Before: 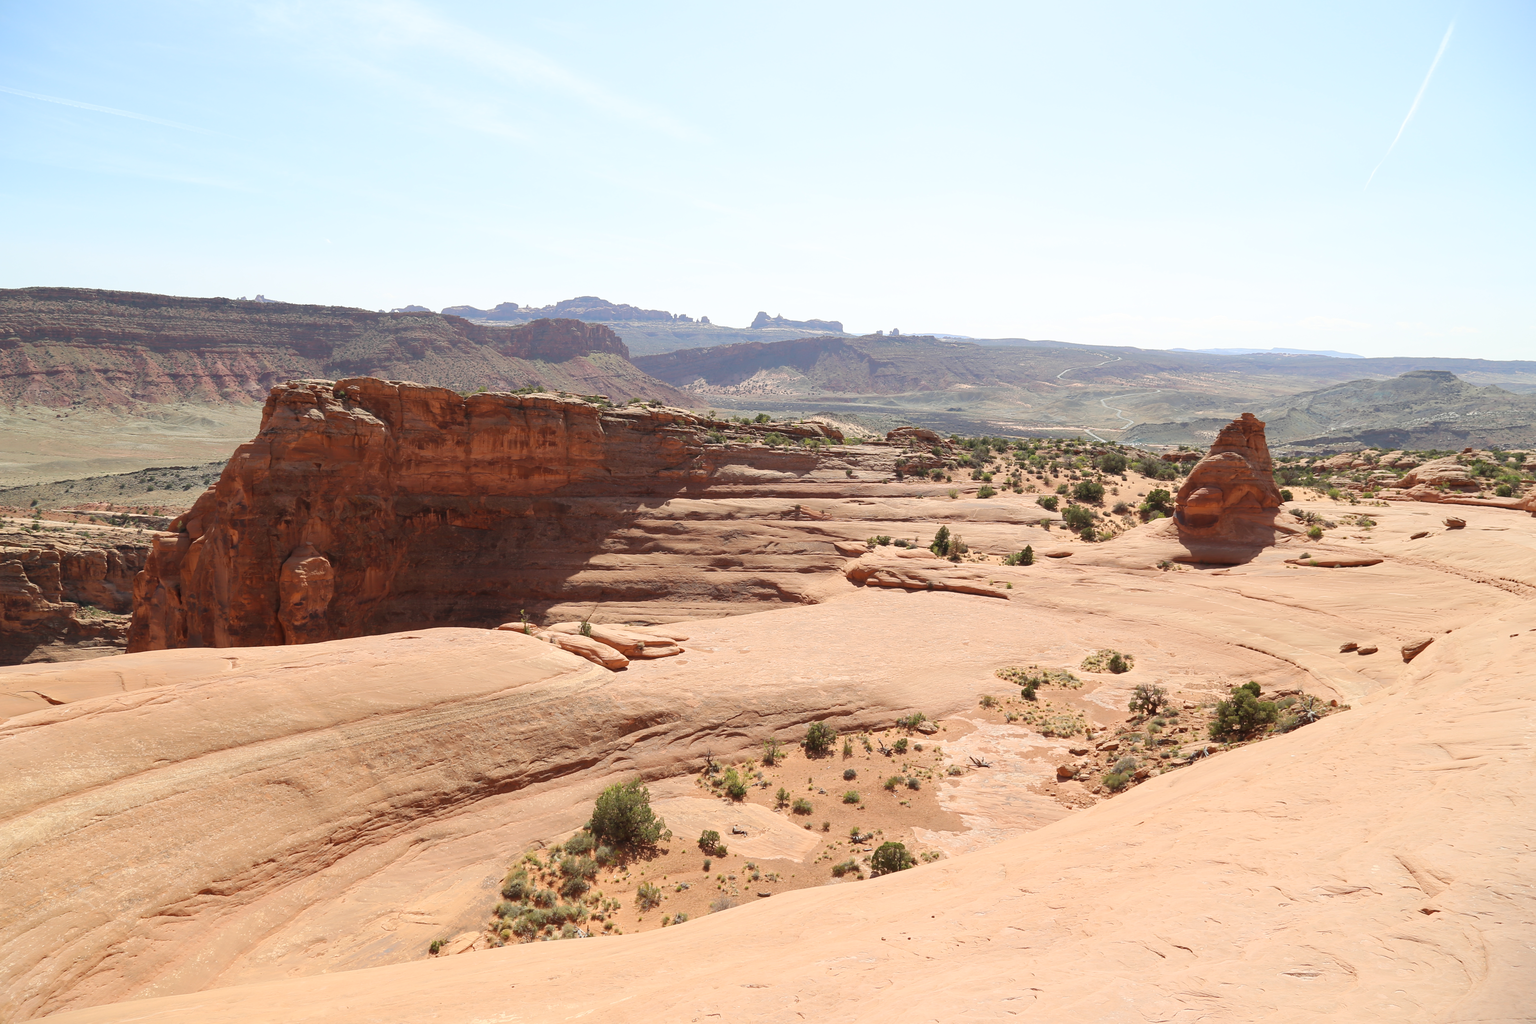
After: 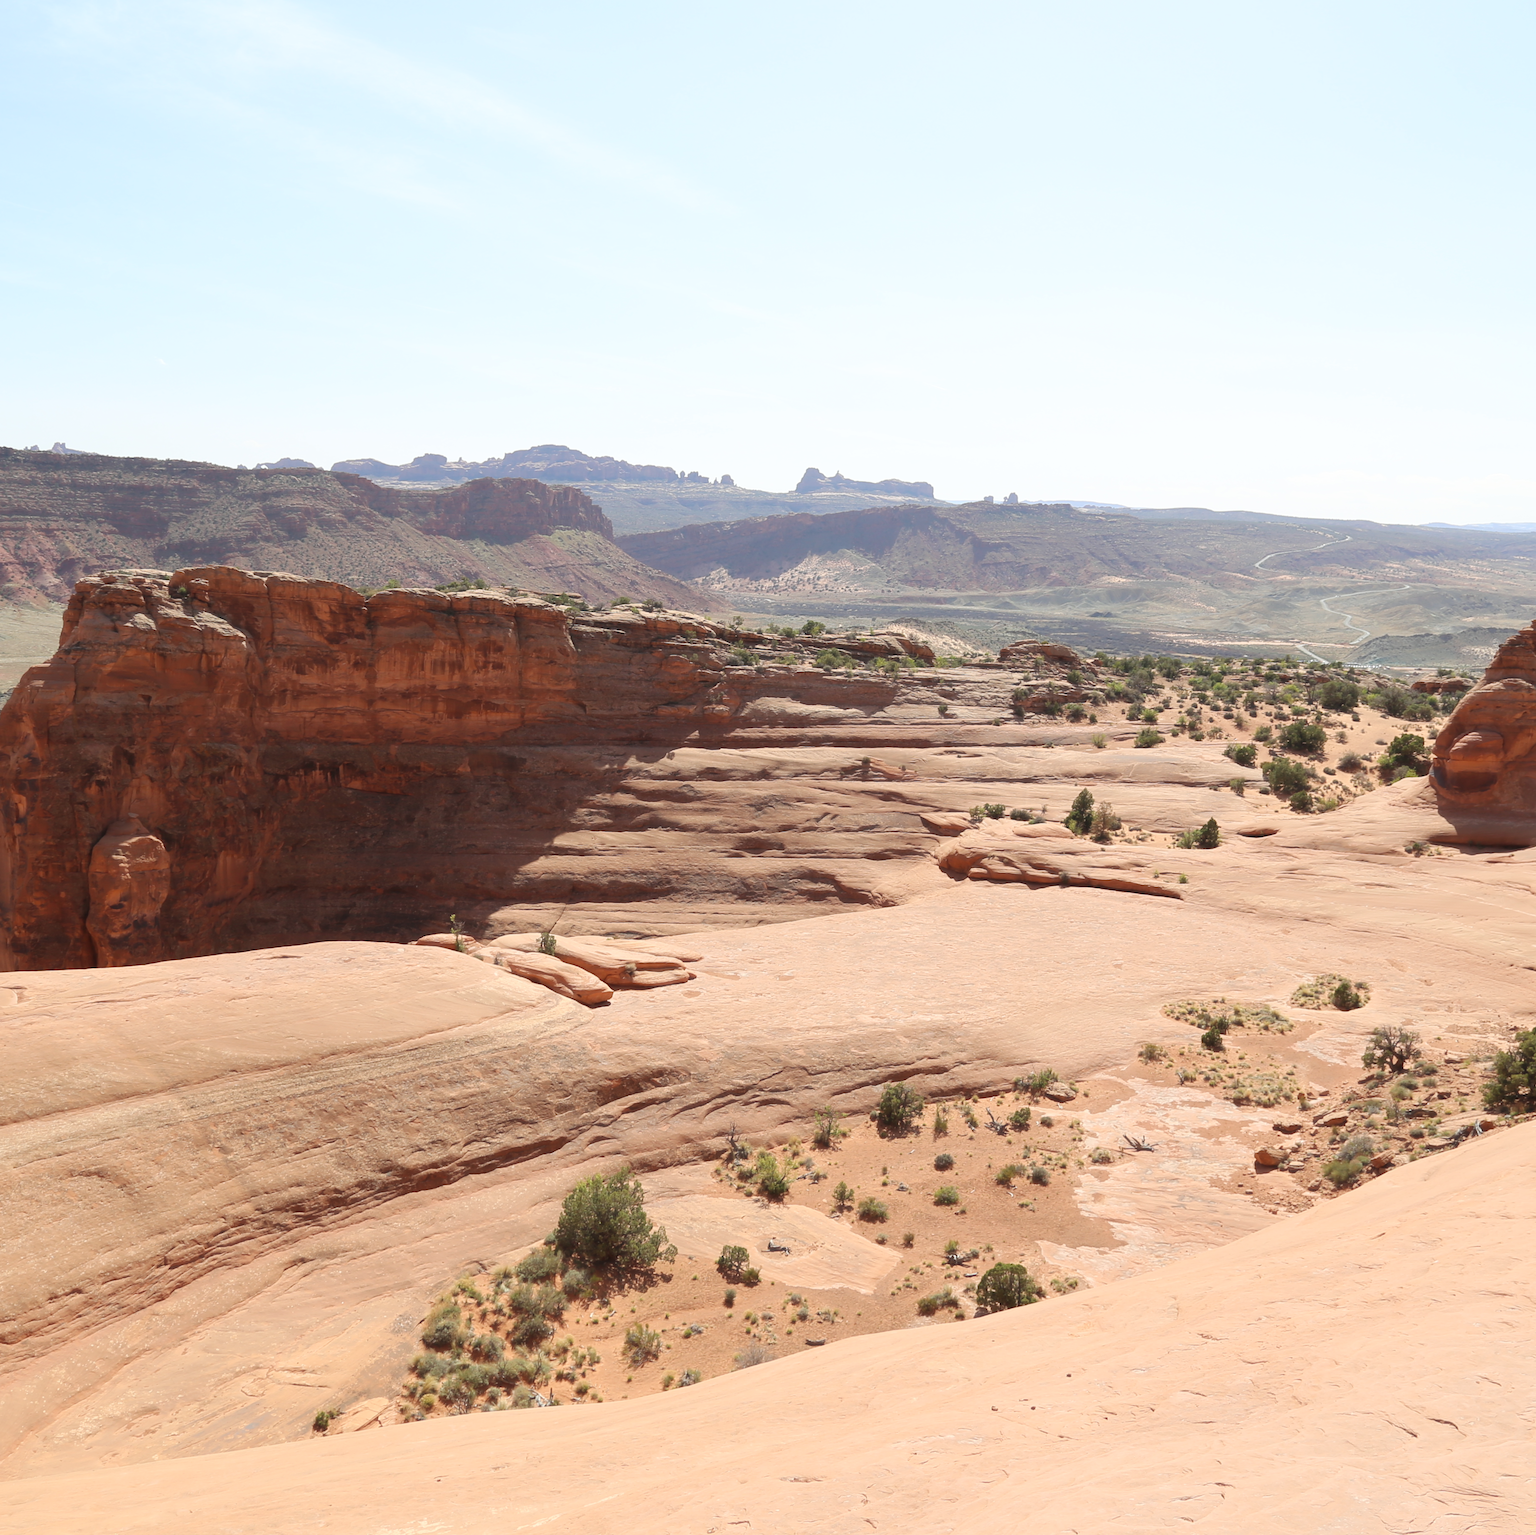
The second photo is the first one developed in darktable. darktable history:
haze removal: strength -0.107, compatibility mode true, adaptive false
crop and rotate: left 14.375%, right 18.947%
